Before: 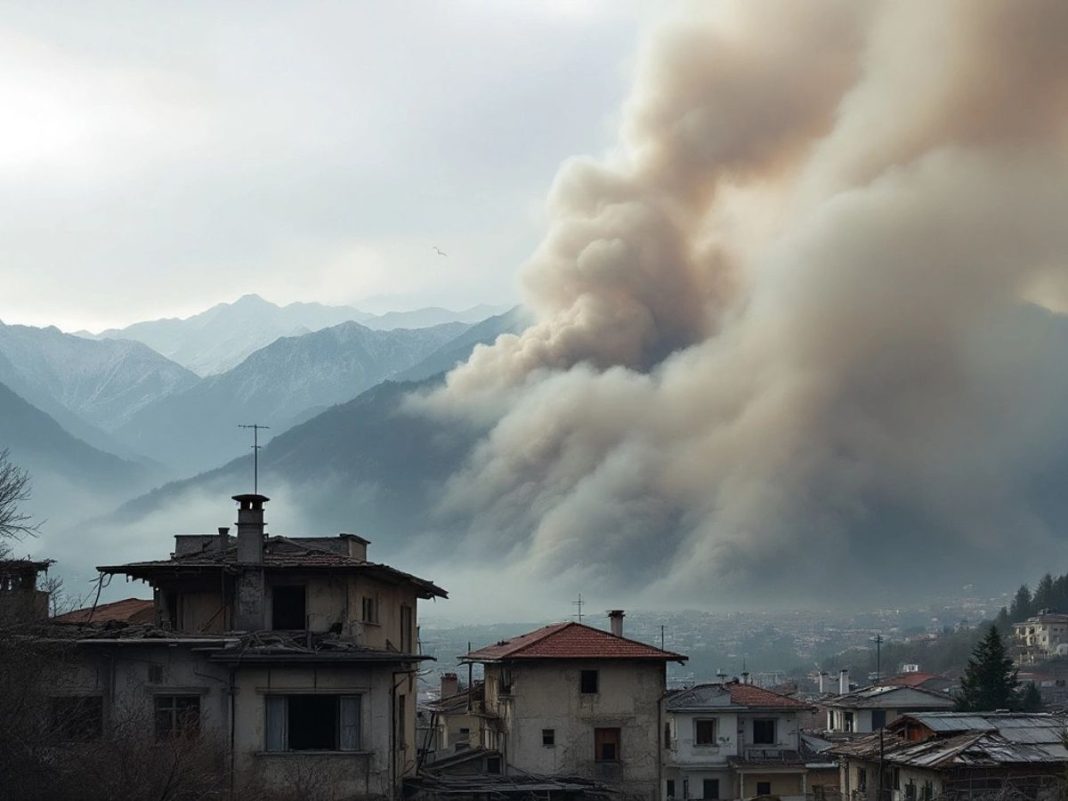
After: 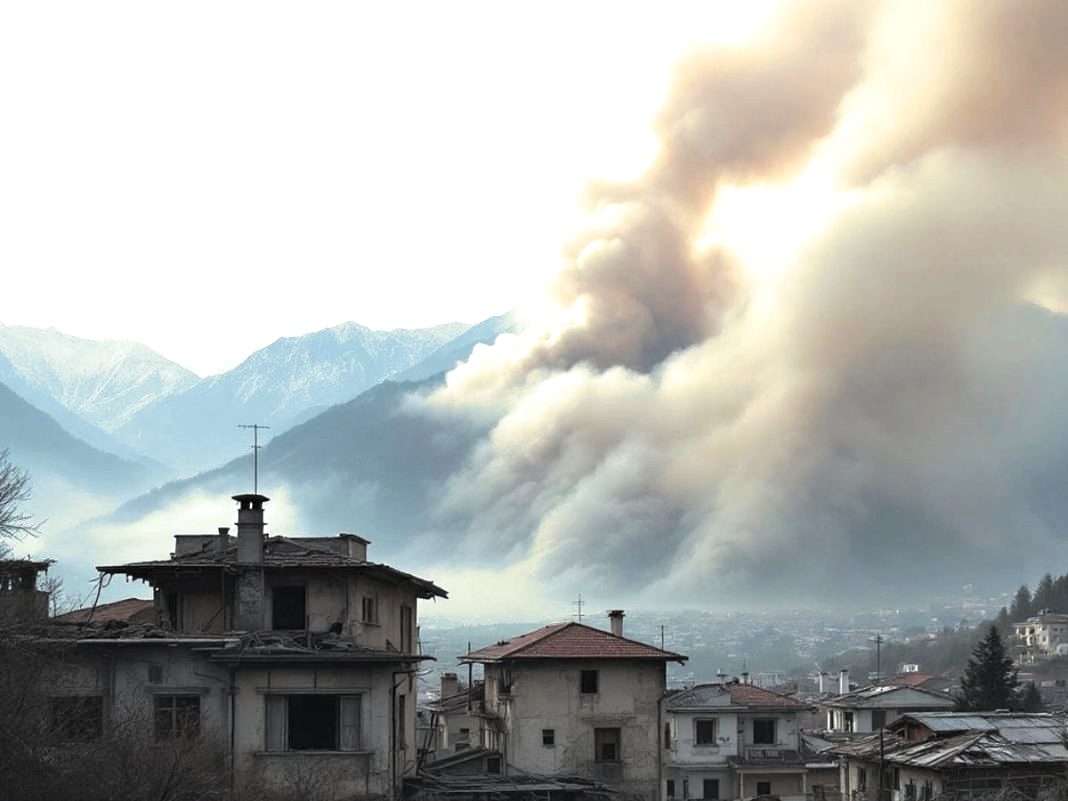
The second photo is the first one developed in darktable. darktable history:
split-toning: shadows › hue 43.2°, shadows › saturation 0, highlights › hue 50.4°, highlights › saturation 1
exposure: exposure 0.95 EV, compensate highlight preservation false
